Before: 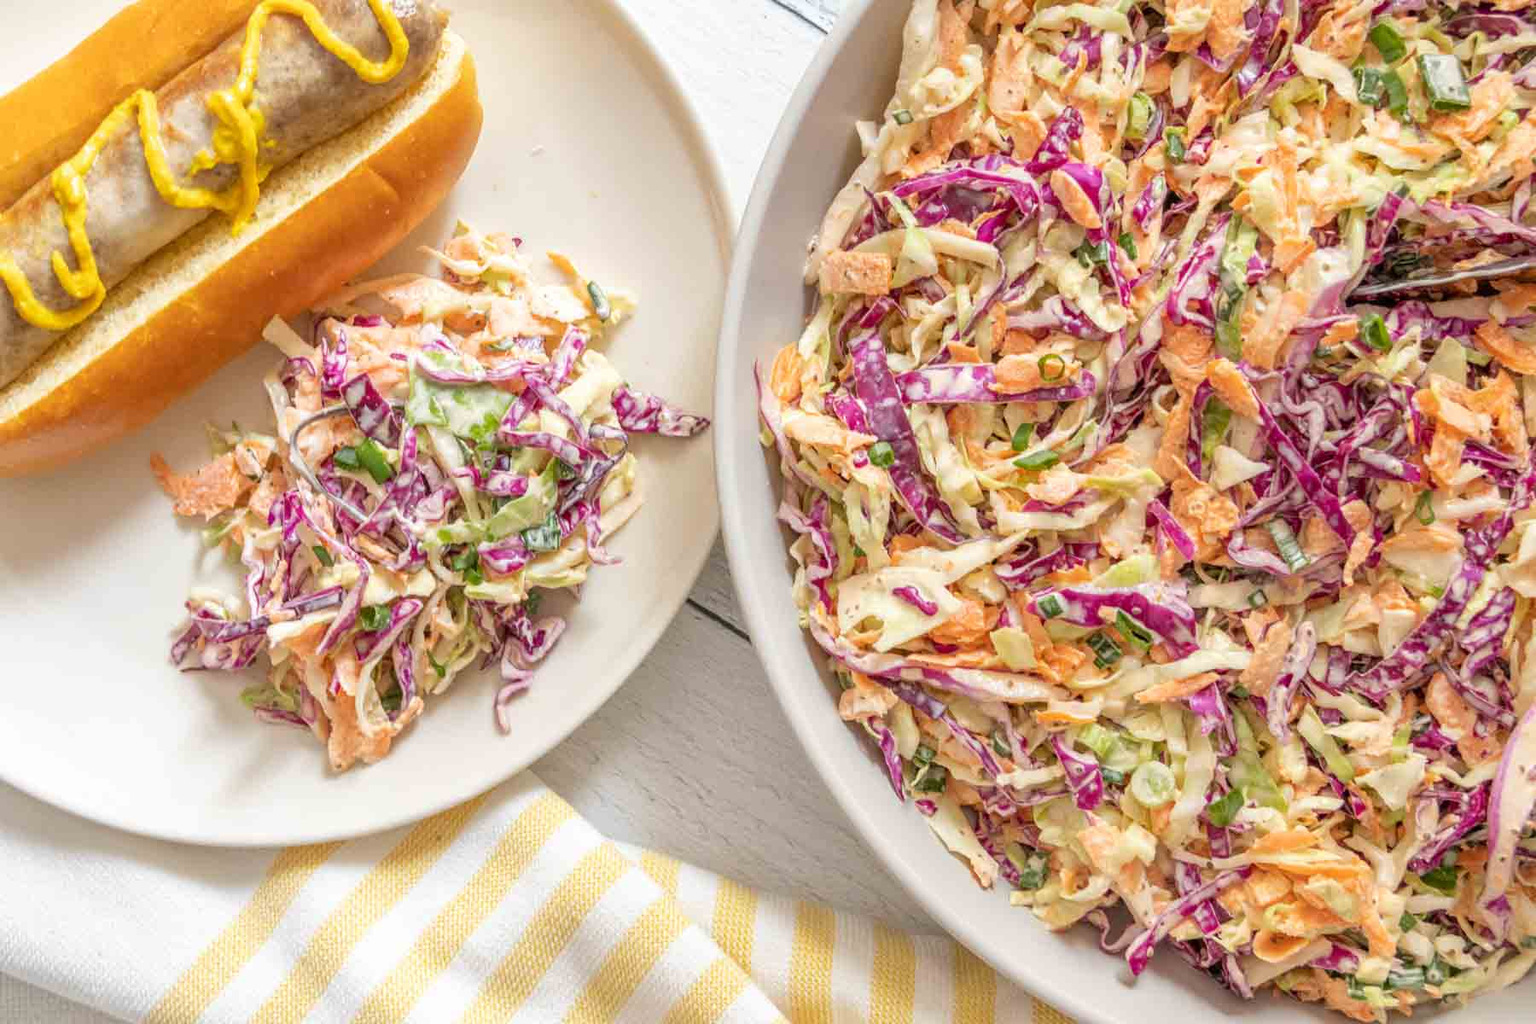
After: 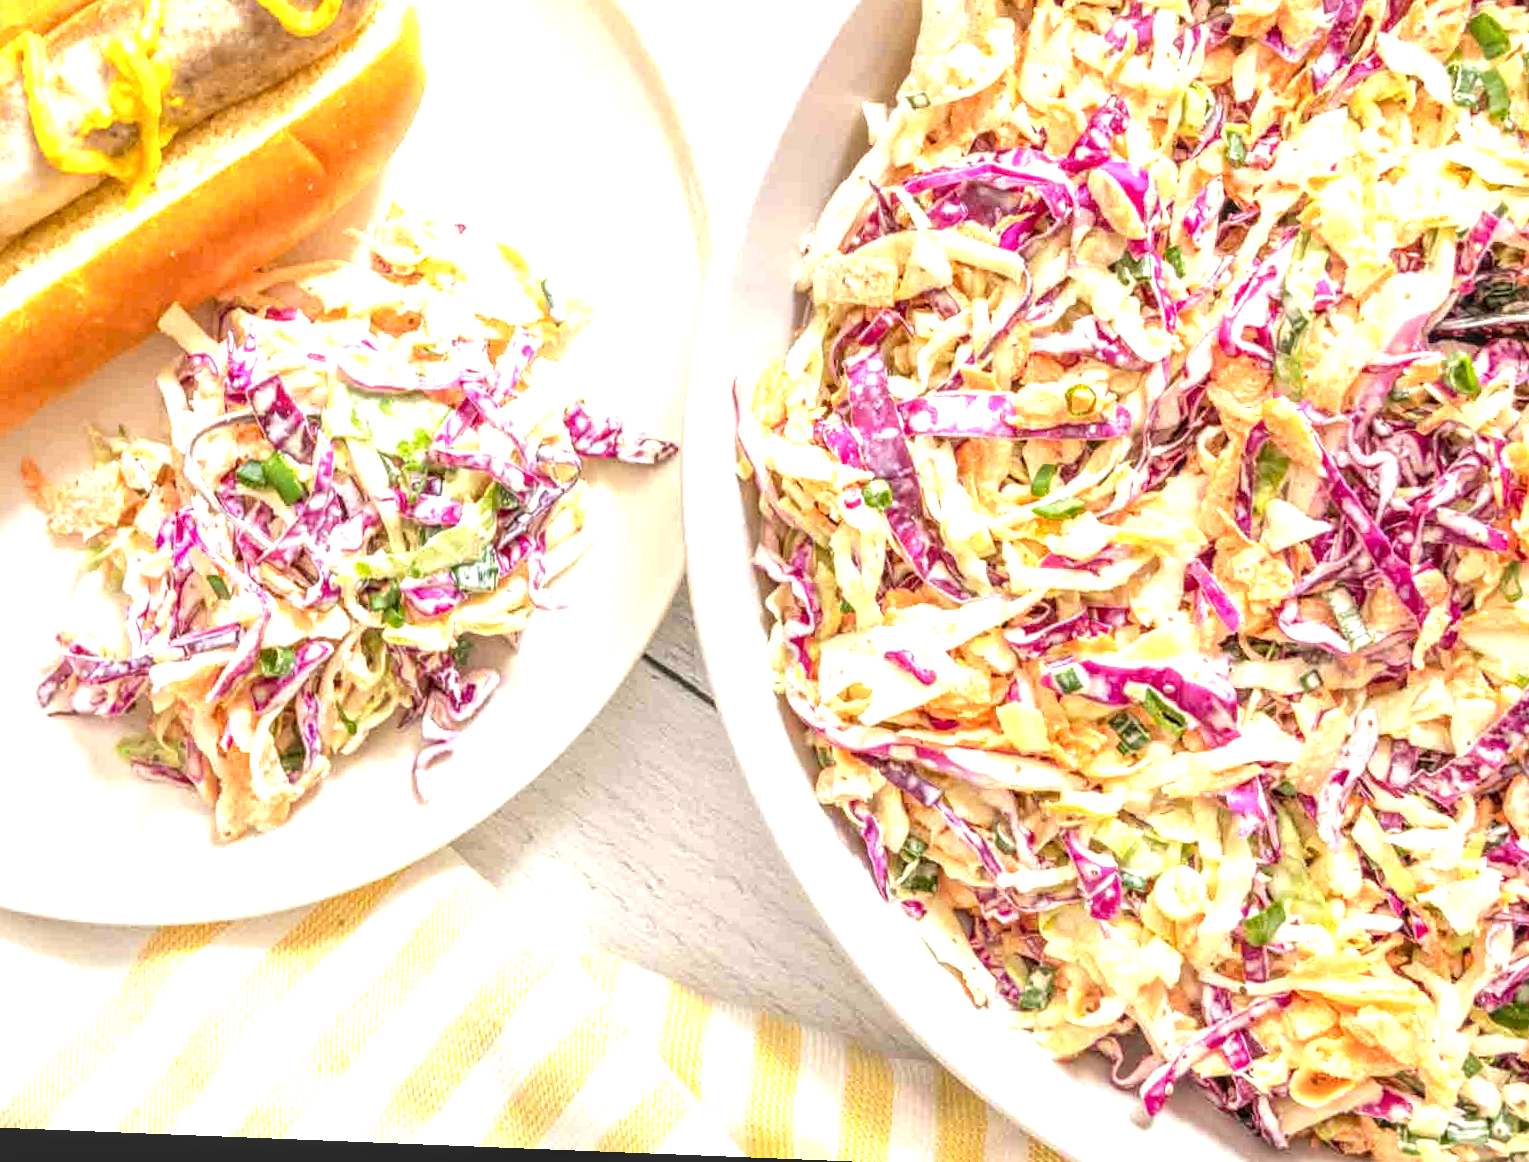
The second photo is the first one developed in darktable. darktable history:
crop: left 9.807%, top 6.259%, right 7.334%, bottom 2.177%
exposure: exposure 1.15 EV, compensate highlight preservation false
rotate and perspective: rotation 2.27°, automatic cropping off
local contrast: on, module defaults
